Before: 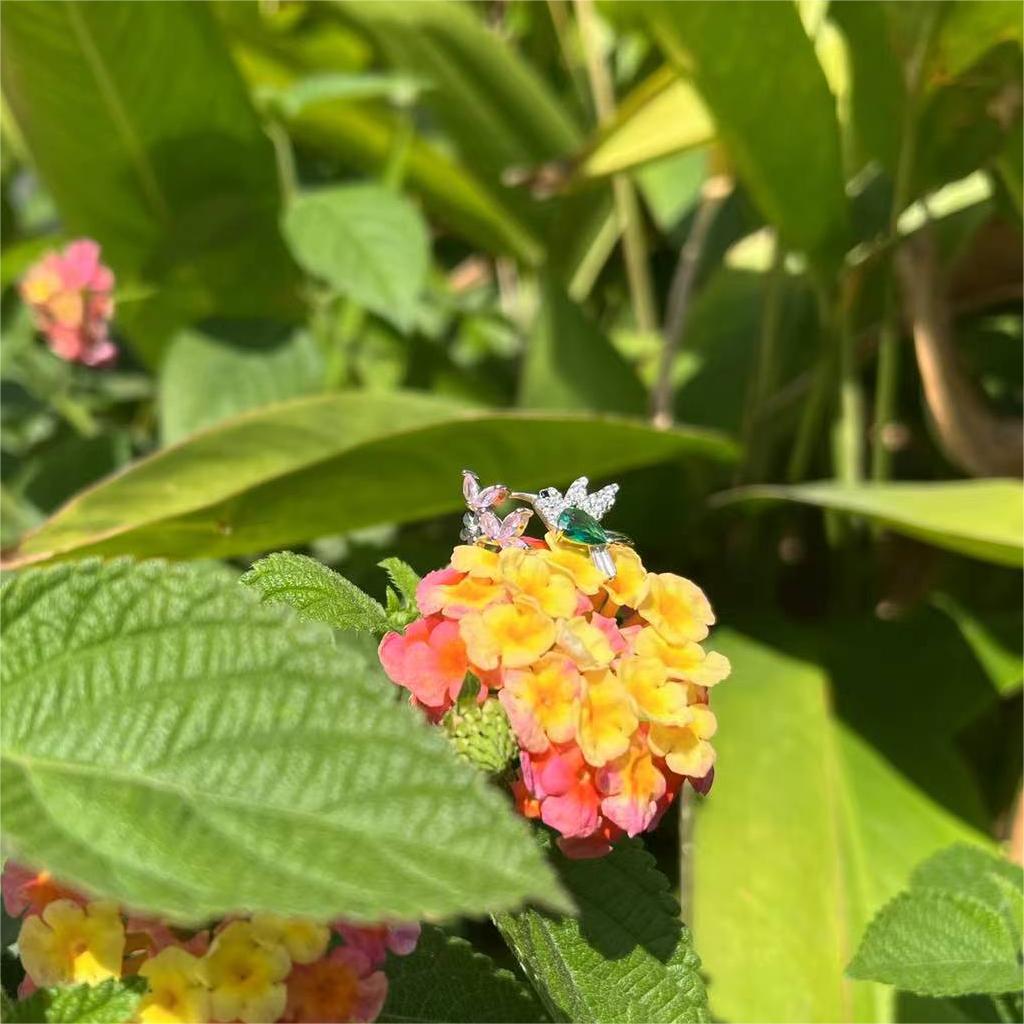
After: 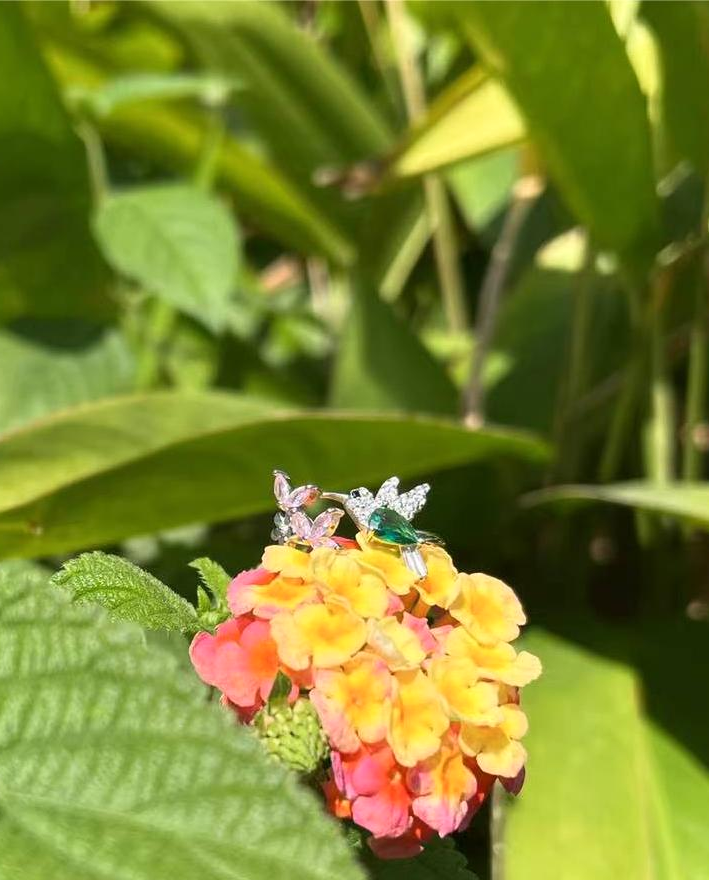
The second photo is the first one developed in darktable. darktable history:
shadows and highlights: shadows 0, highlights 40
crop: left 18.479%, right 12.2%, bottom 13.971%
